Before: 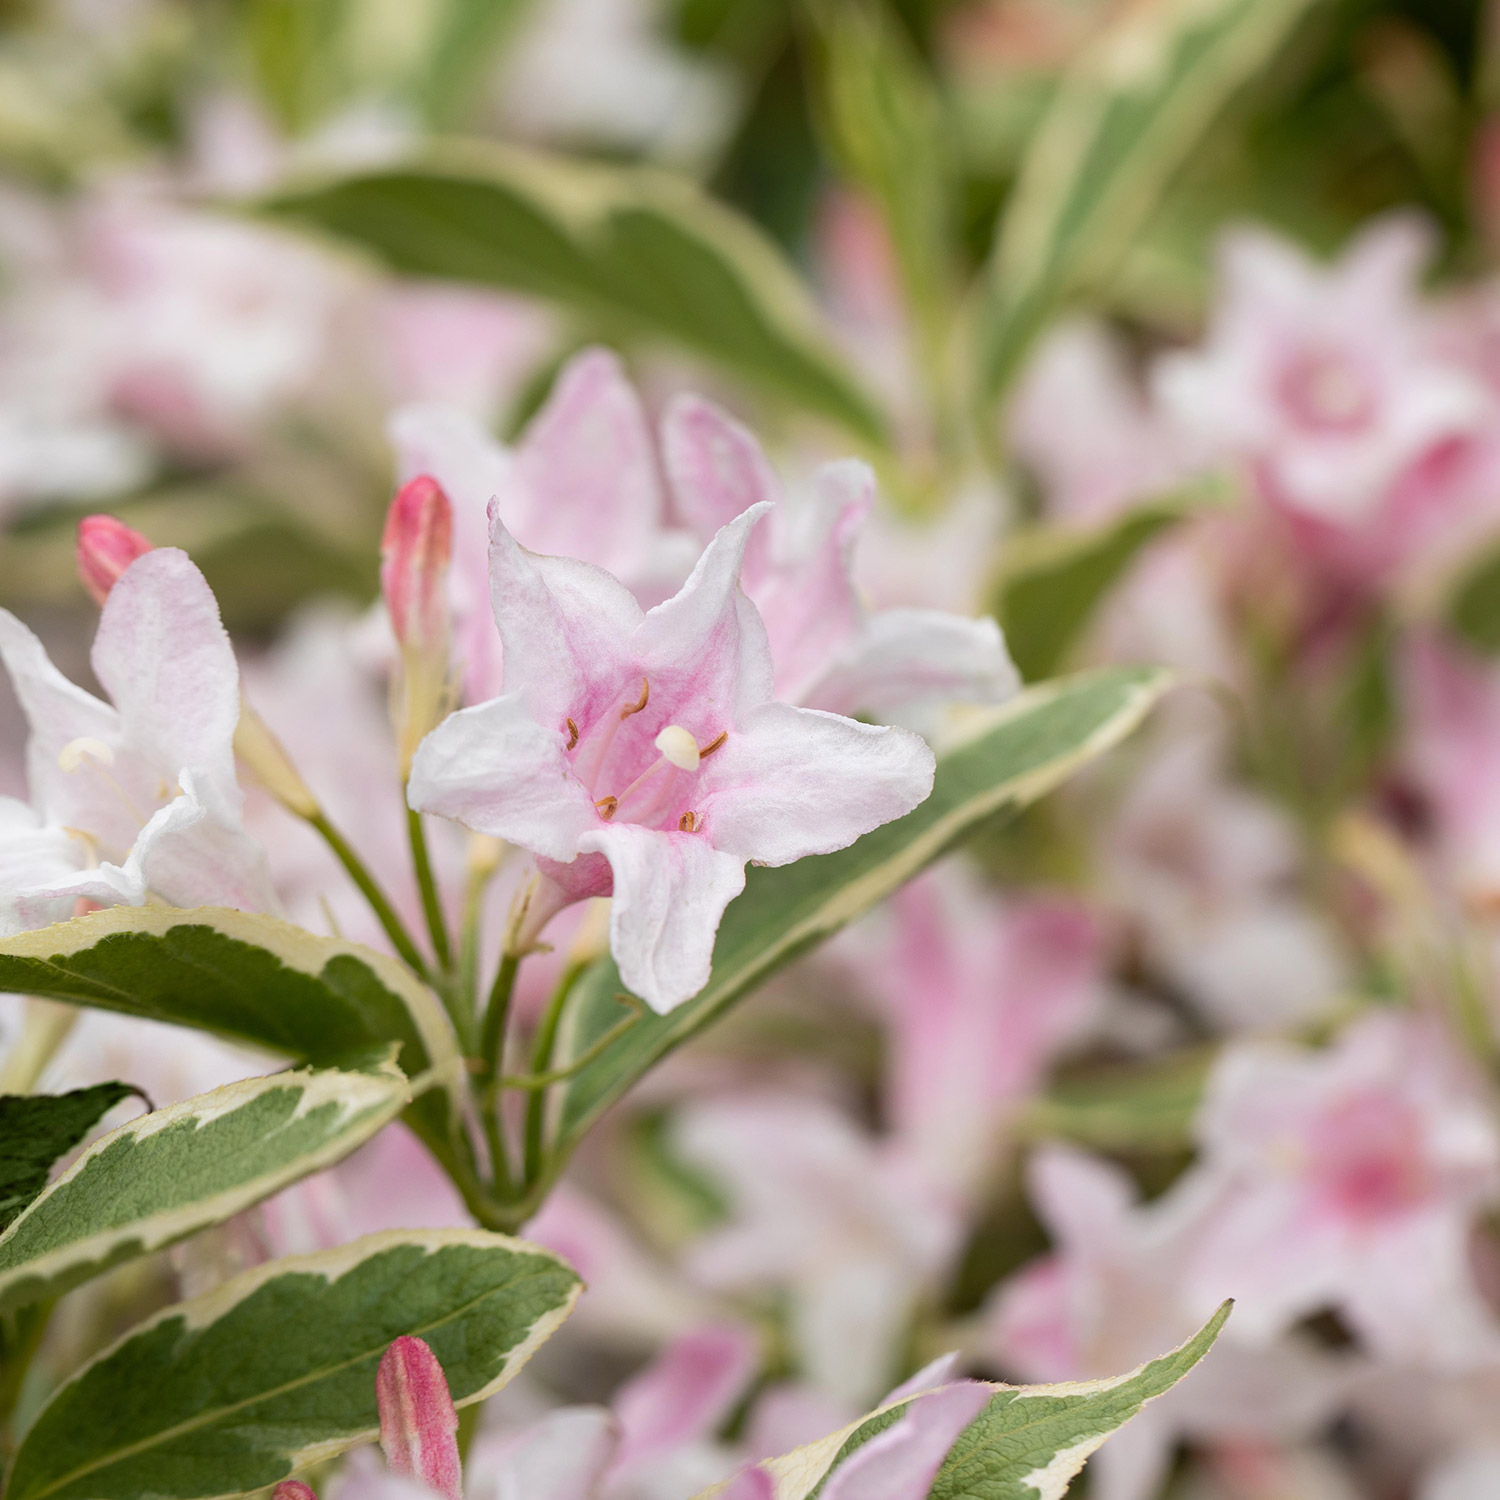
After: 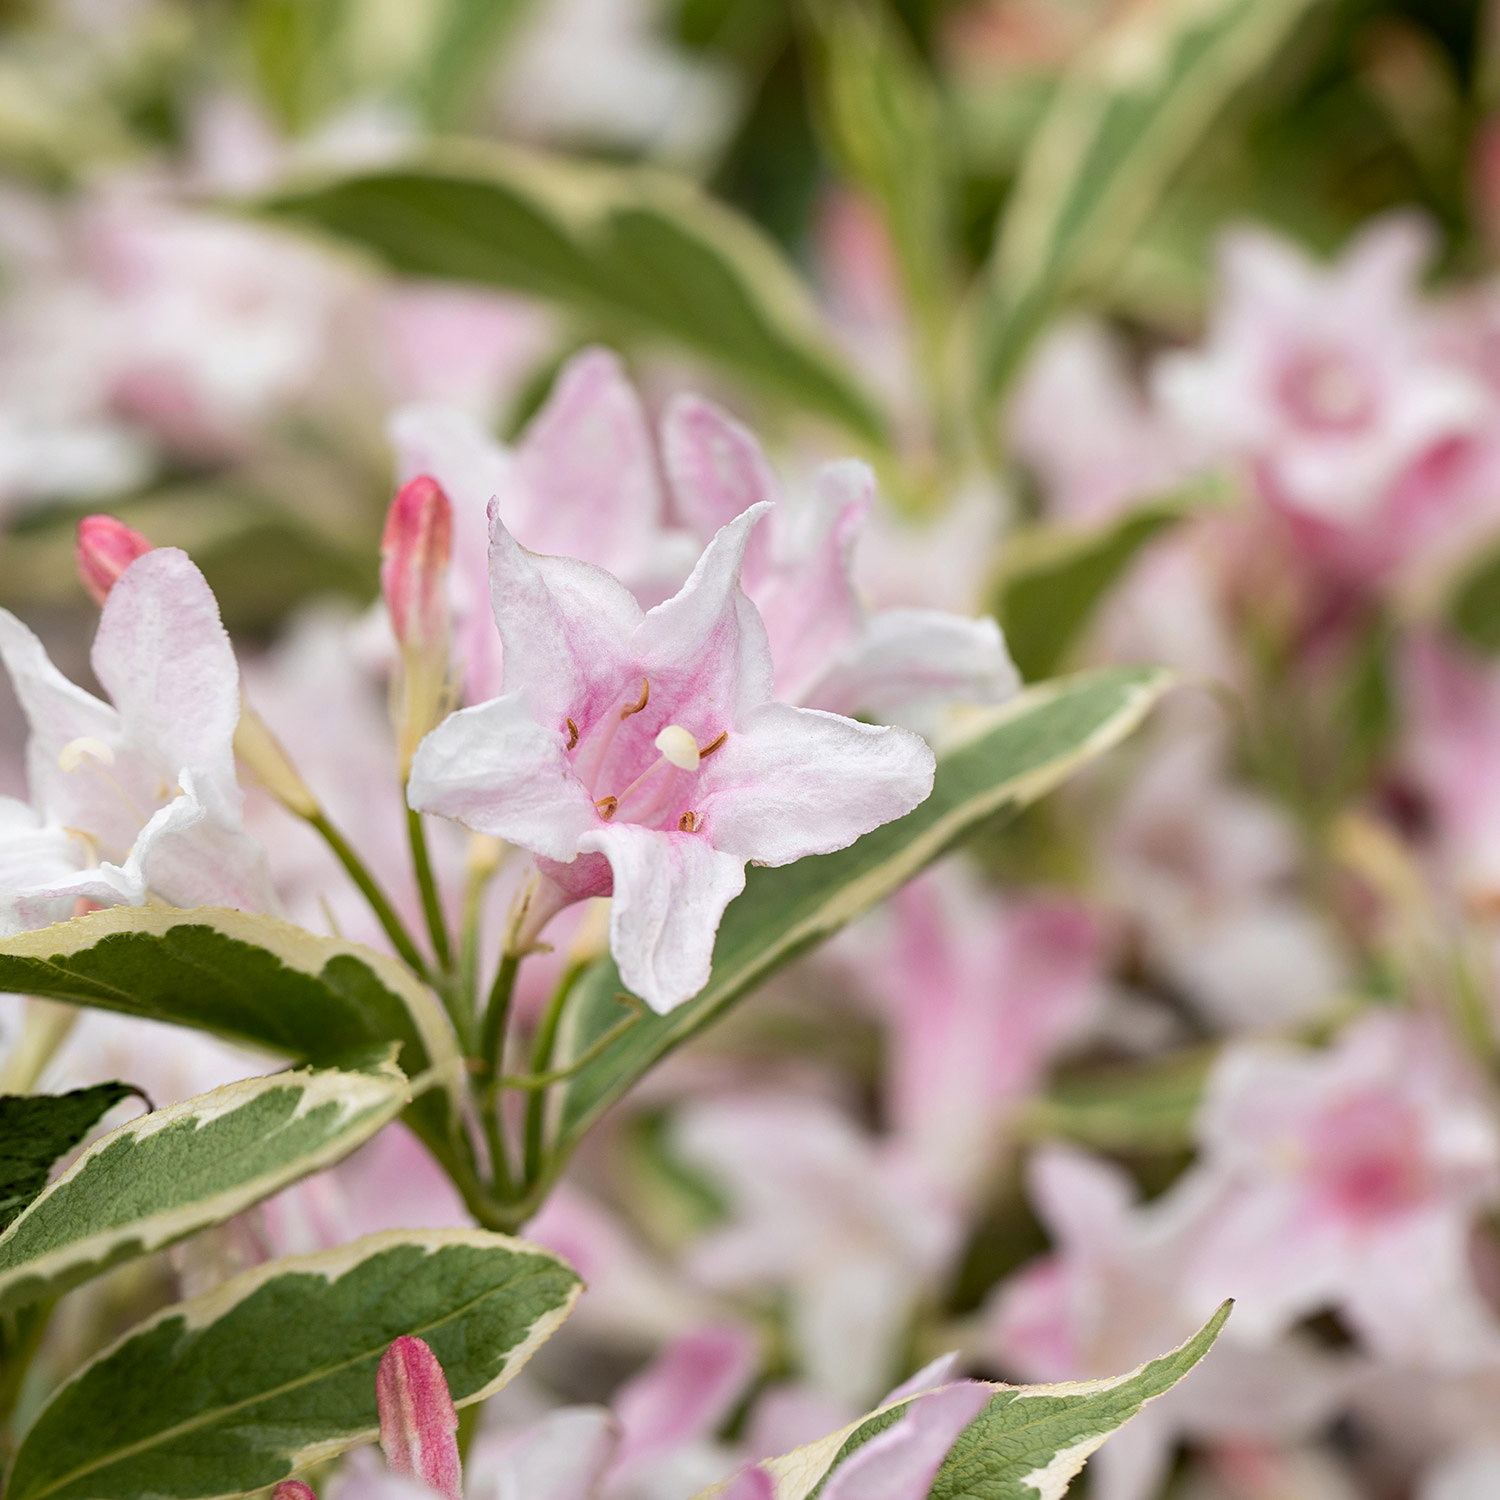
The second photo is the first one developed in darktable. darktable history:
contrast equalizer: y [[0.524 ×6], [0.512 ×6], [0.379 ×6], [0 ×6], [0 ×6]]
sharpen: amount 0.204
